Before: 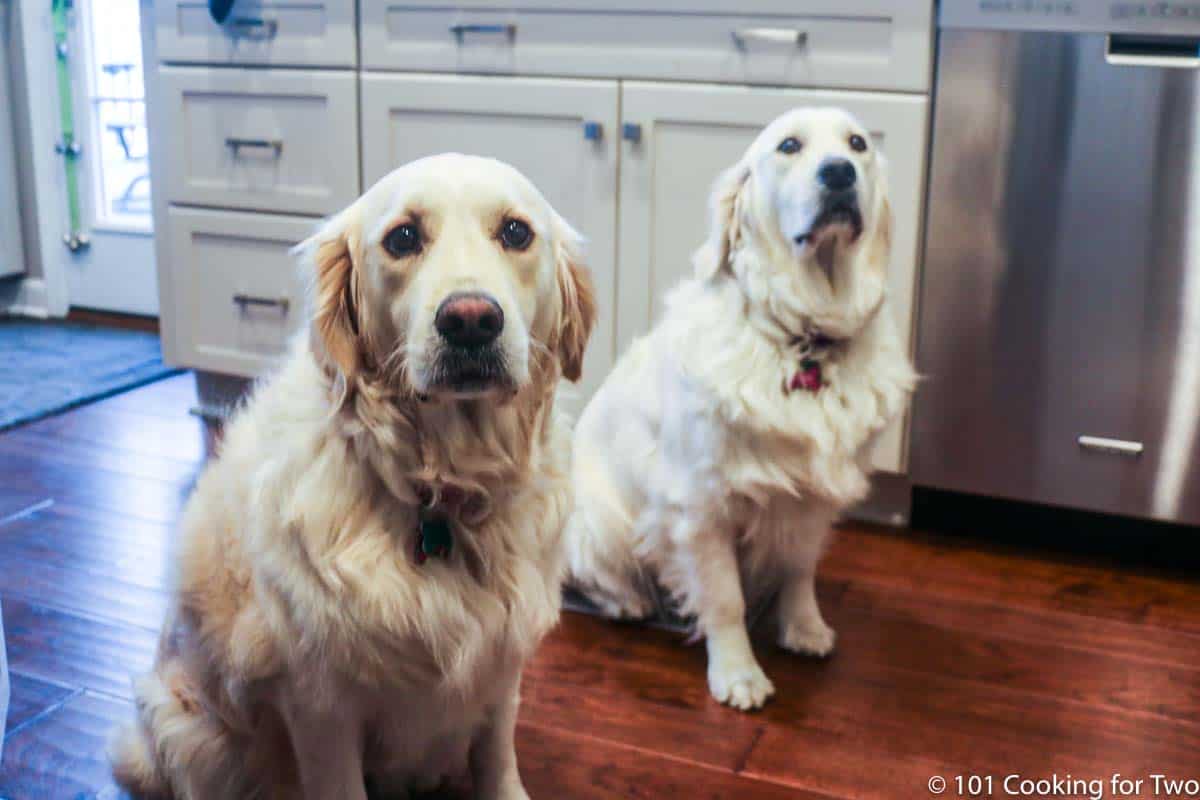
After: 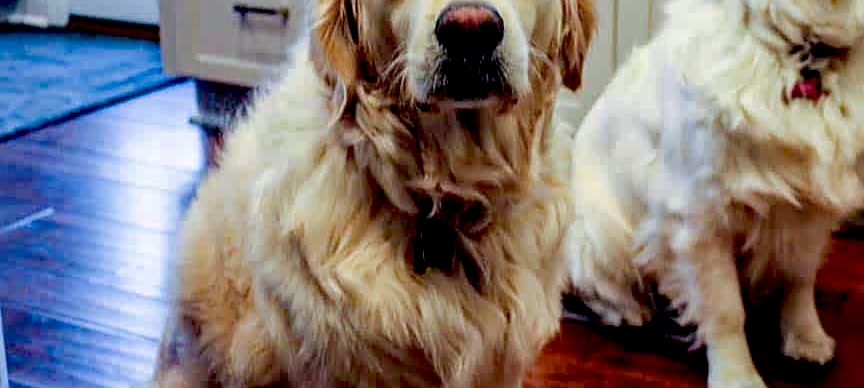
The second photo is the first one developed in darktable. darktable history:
sharpen: on, module defaults
exposure: black level correction 0.029, exposure -0.073 EV, compensate highlight preservation false
crop: top 36.498%, right 27.964%, bottom 14.995%
haze removal: strength 0.4, distance 0.22, compatibility mode true, adaptive false
